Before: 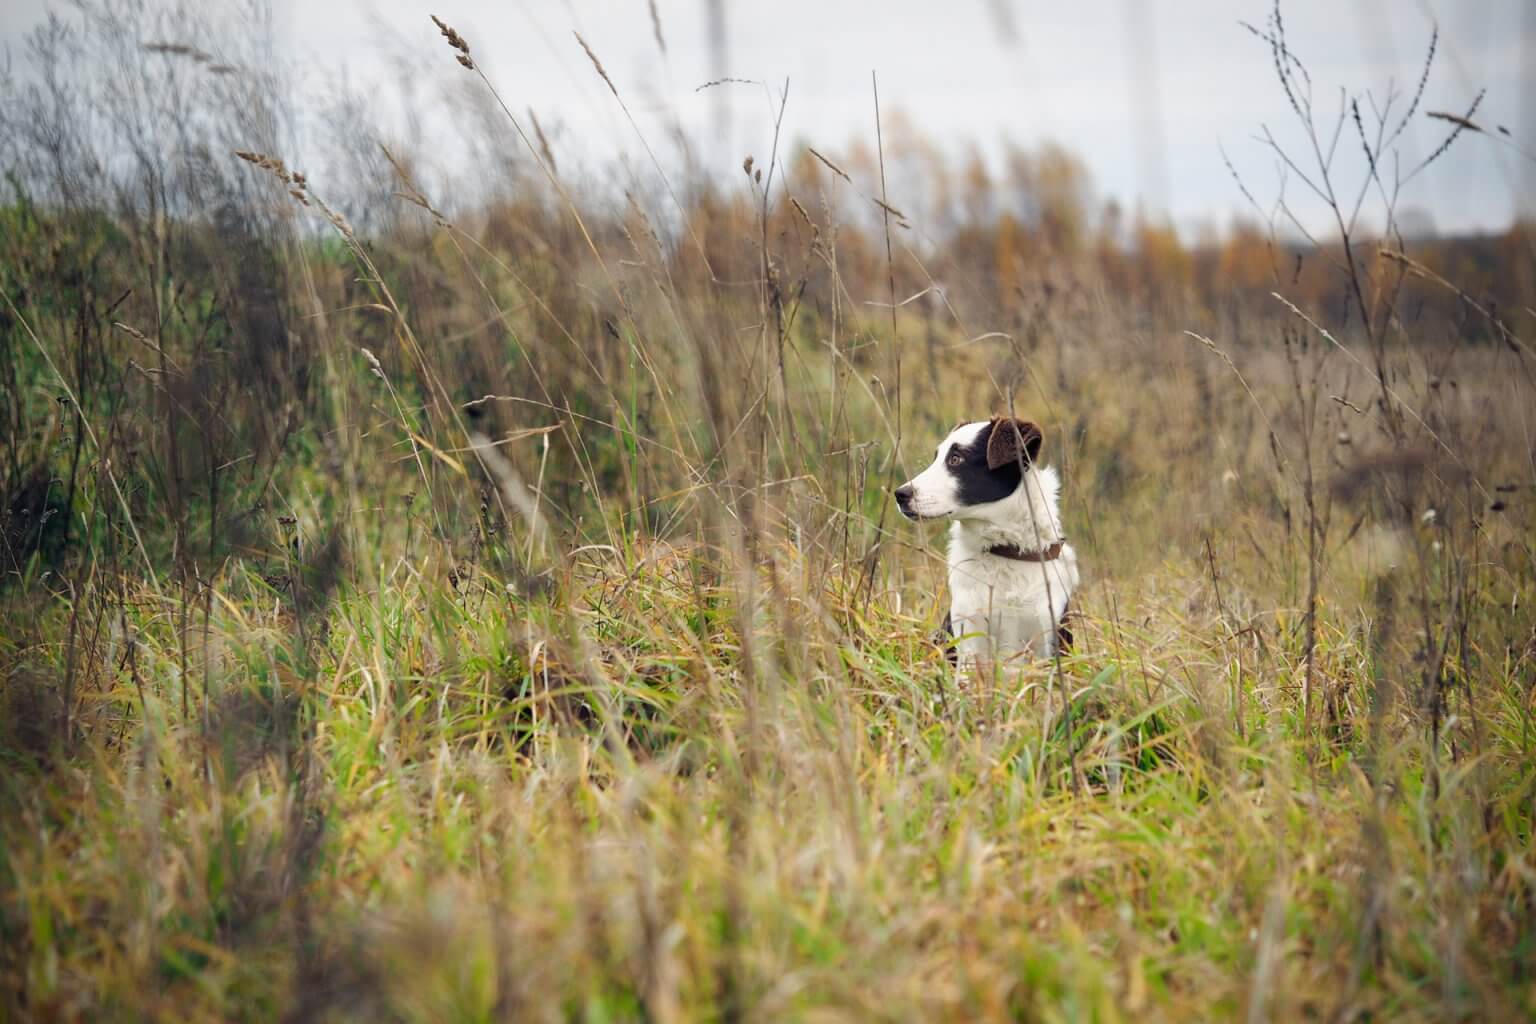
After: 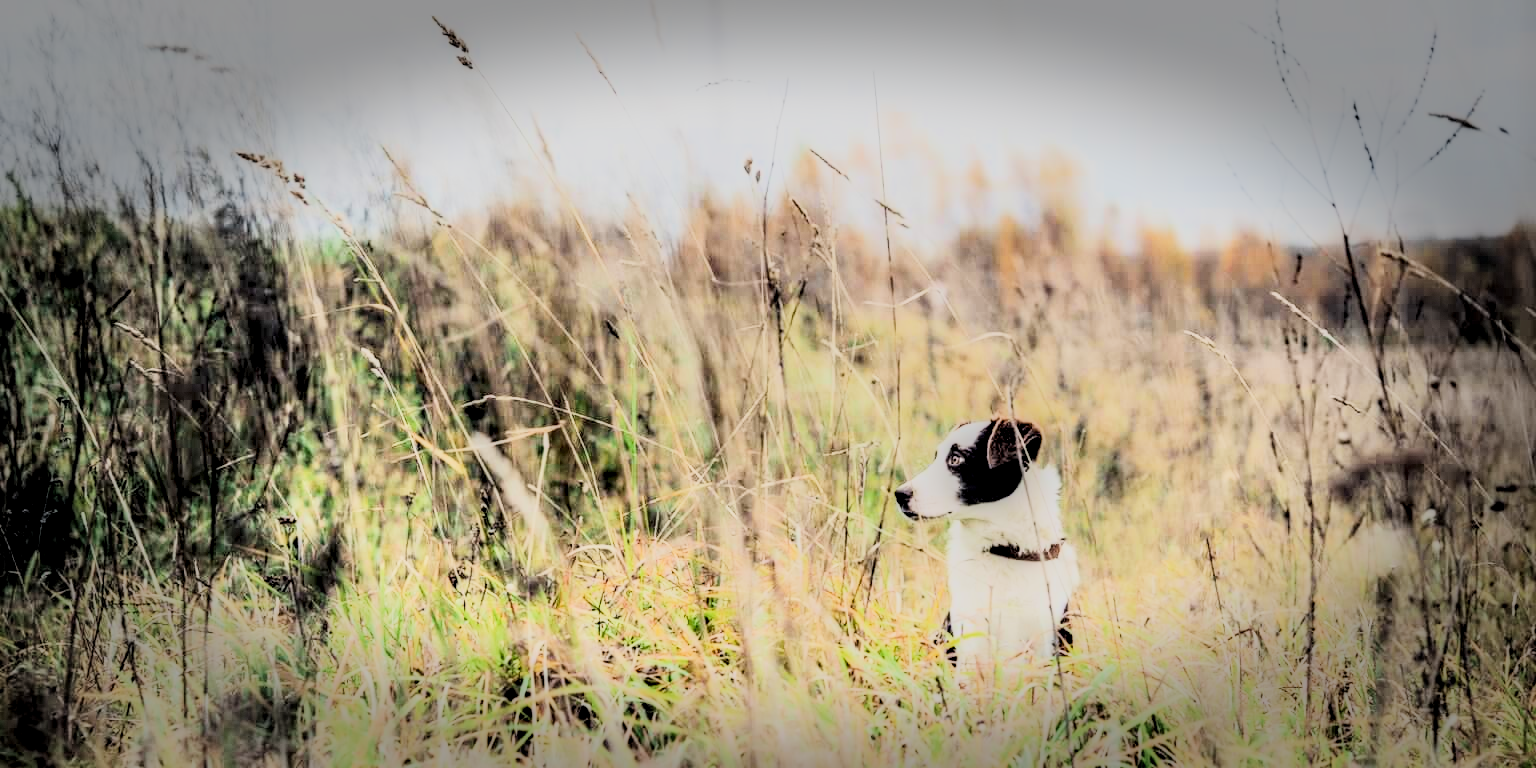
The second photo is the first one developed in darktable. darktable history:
local contrast: highlights 20%, shadows 70%, detail 170%
white balance: emerald 1
exposure: exposure 0.3 EV, compensate highlight preservation false
filmic rgb: black relative exposure -7.65 EV, white relative exposure 4.56 EV, hardness 3.61
vignetting: fall-off start 66.7%, fall-off radius 39.74%, brightness -0.576, saturation -0.258, automatic ratio true, width/height ratio 0.671, dithering 16-bit output
crop: bottom 24.967%
rgb curve: curves: ch0 [(0, 0) (0.21, 0.15) (0.24, 0.21) (0.5, 0.75) (0.75, 0.96) (0.89, 0.99) (1, 1)]; ch1 [(0, 0.02) (0.21, 0.13) (0.25, 0.2) (0.5, 0.67) (0.75, 0.9) (0.89, 0.97) (1, 1)]; ch2 [(0, 0.02) (0.21, 0.13) (0.25, 0.2) (0.5, 0.67) (0.75, 0.9) (0.89, 0.97) (1, 1)], compensate middle gray true
